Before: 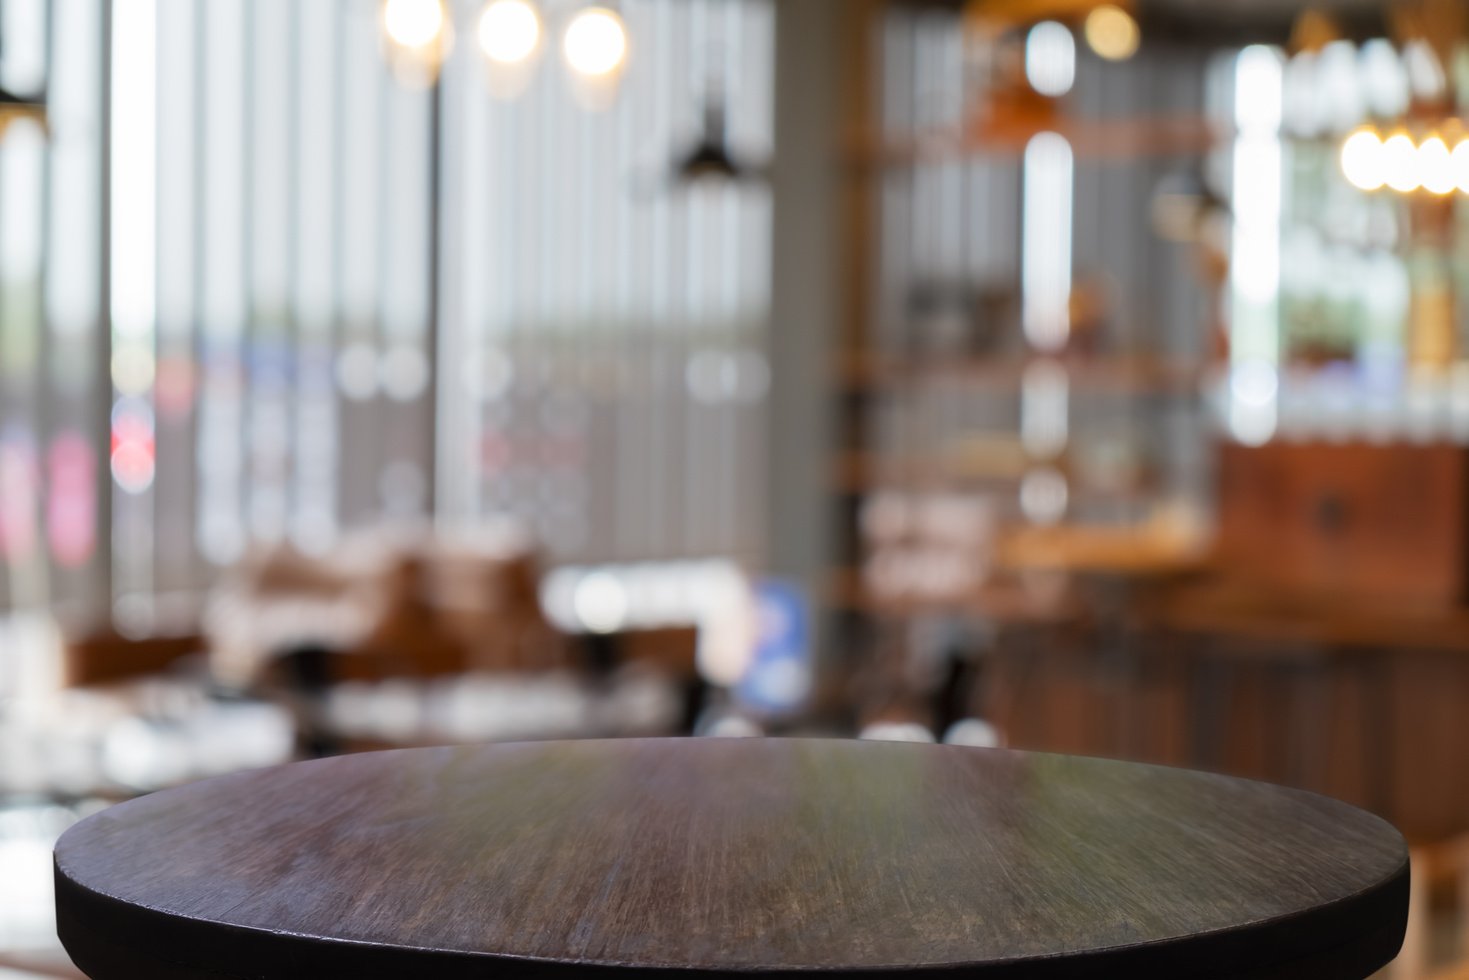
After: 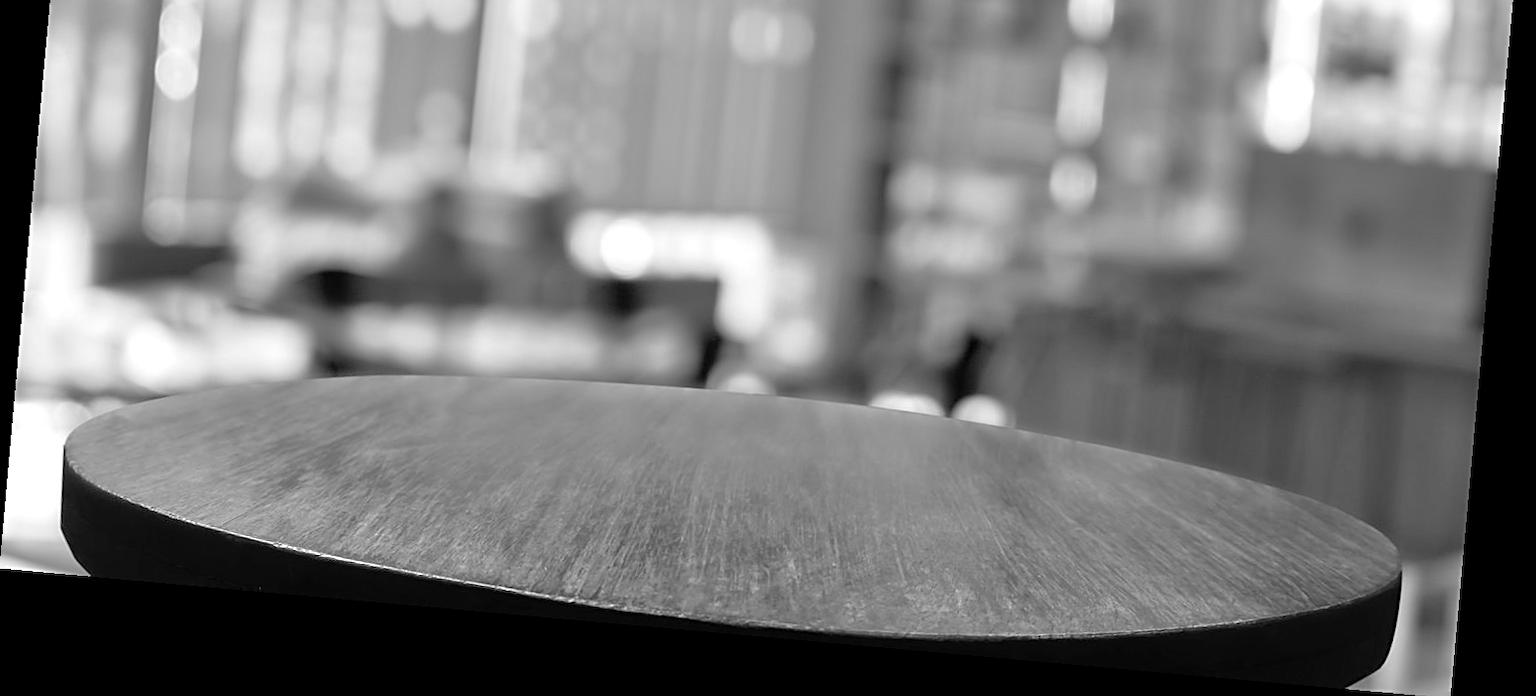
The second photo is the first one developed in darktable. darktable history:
exposure: exposure 0.376 EV, compensate highlight preservation false
crop and rotate: top 36.435%
tone equalizer: -7 EV 0.15 EV, -6 EV 0.6 EV, -5 EV 1.15 EV, -4 EV 1.33 EV, -3 EV 1.15 EV, -2 EV 0.6 EV, -1 EV 0.15 EV, mask exposure compensation -0.5 EV
color correction: saturation 0.5
rotate and perspective: rotation 5.12°, automatic cropping off
velvia: on, module defaults
sharpen: on, module defaults
color calibration: output gray [0.22, 0.42, 0.37, 0], gray › normalize channels true, illuminant same as pipeline (D50), adaptation XYZ, x 0.346, y 0.359, gamut compression 0
